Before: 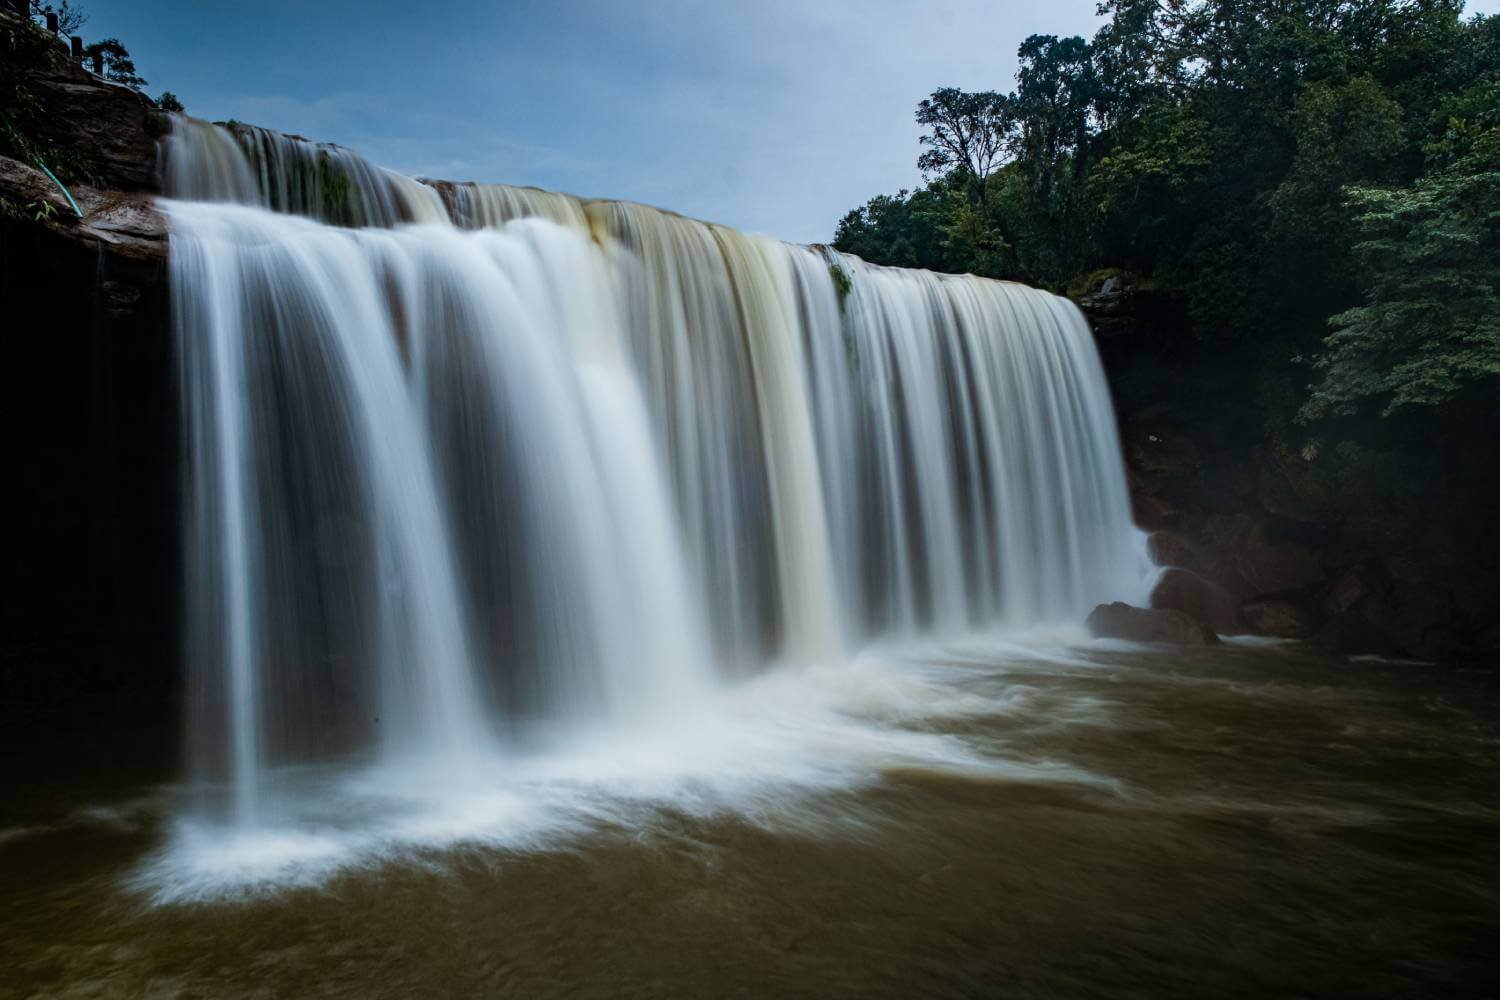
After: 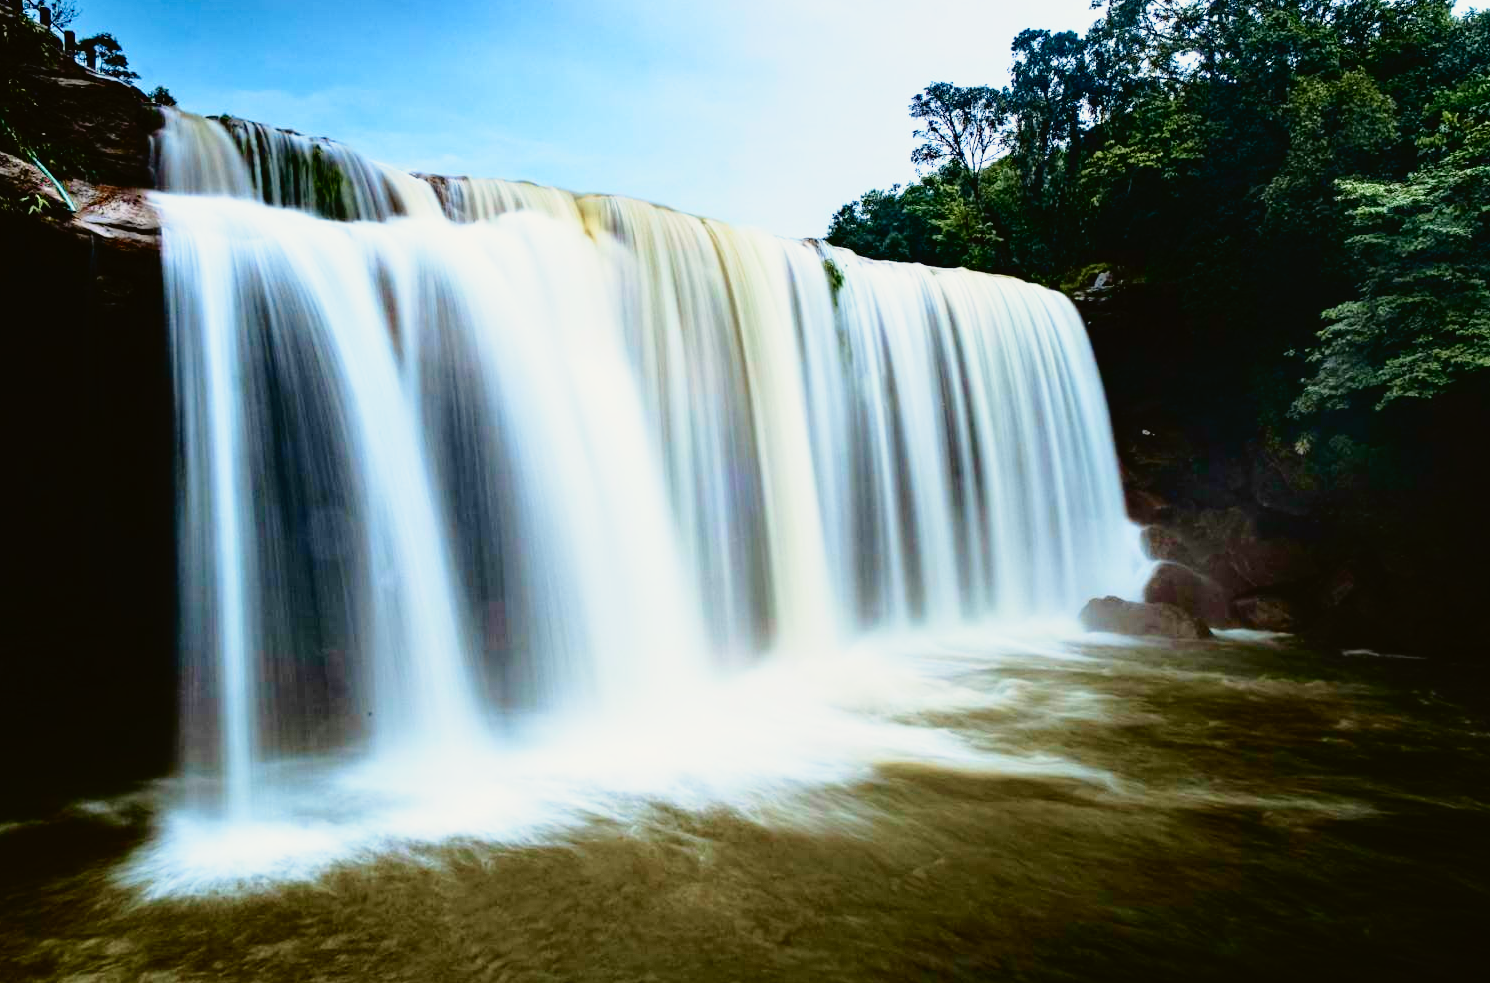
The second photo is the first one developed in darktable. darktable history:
base curve: curves: ch0 [(0, 0) (0.012, 0.01) (0.073, 0.168) (0.31, 0.711) (0.645, 0.957) (1, 1)], preserve colors none
crop: left 0.477%, top 0.694%, right 0.164%, bottom 0.923%
tone curve: curves: ch0 [(0, 0.021) (0.049, 0.044) (0.152, 0.14) (0.328, 0.377) (0.473, 0.543) (0.641, 0.705) (0.868, 0.887) (1, 0.969)]; ch1 [(0, 0) (0.322, 0.328) (0.43, 0.425) (0.474, 0.466) (0.502, 0.503) (0.522, 0.526) (0.564, 0.591) (0.602, 0.632) (0.677, 0.701) (0.859, 0.885) (1, 1)]; ch2 [(0, 0) (0.33, 0.301) (0.447, 0.44) (0.487, 0.496) (0.502, 0.516) (0.535, 0.554) (0.565, 0.598) (0.618, 0.629) (1, 1)], color space Lab, independent channels, preserve colors none
